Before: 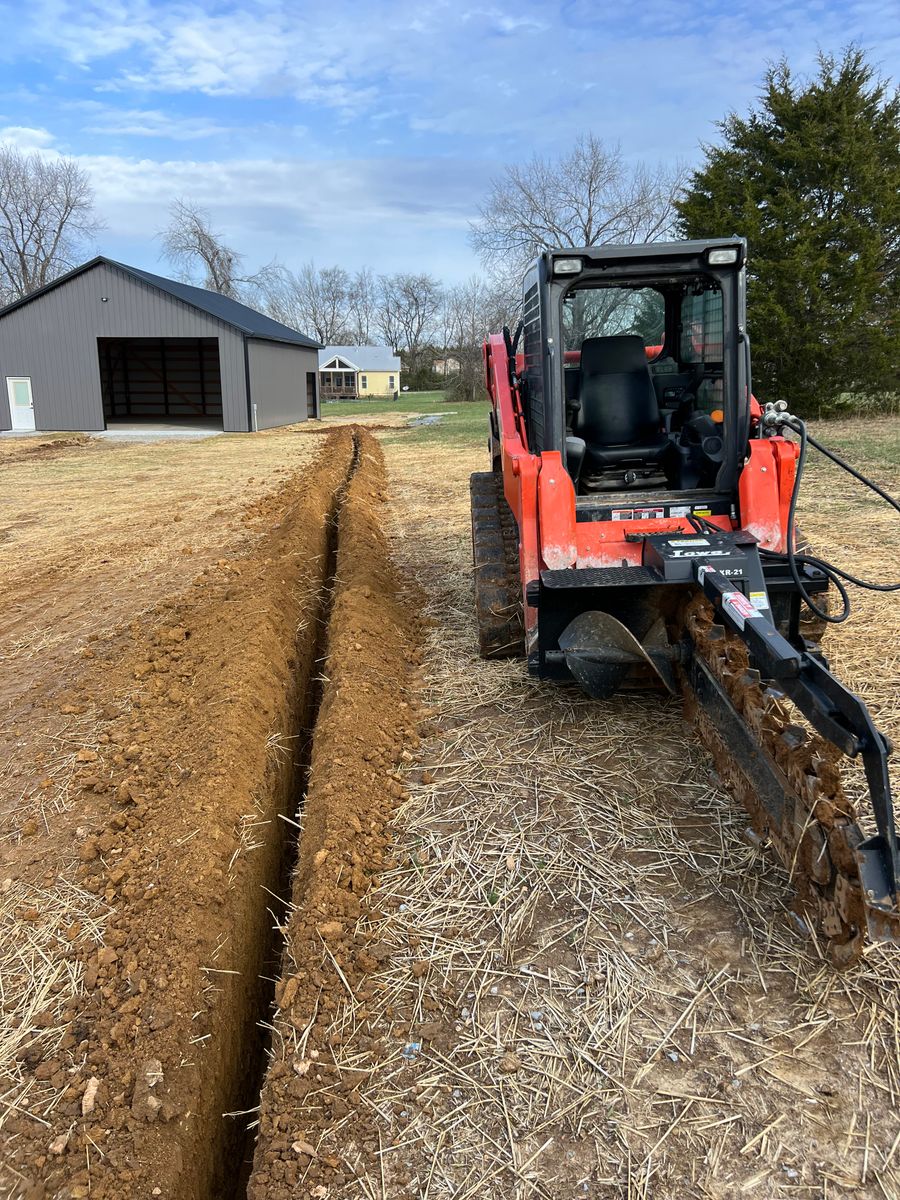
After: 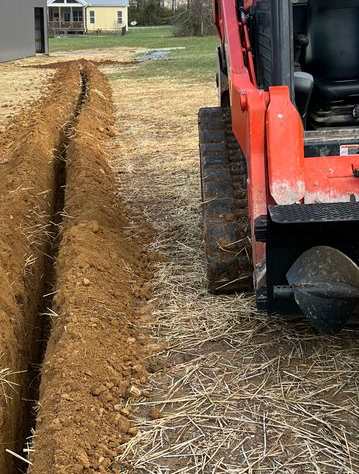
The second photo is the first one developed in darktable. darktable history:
crop: left 30.247%, top 30.459%, right 29.857%, bottom 30.017%
